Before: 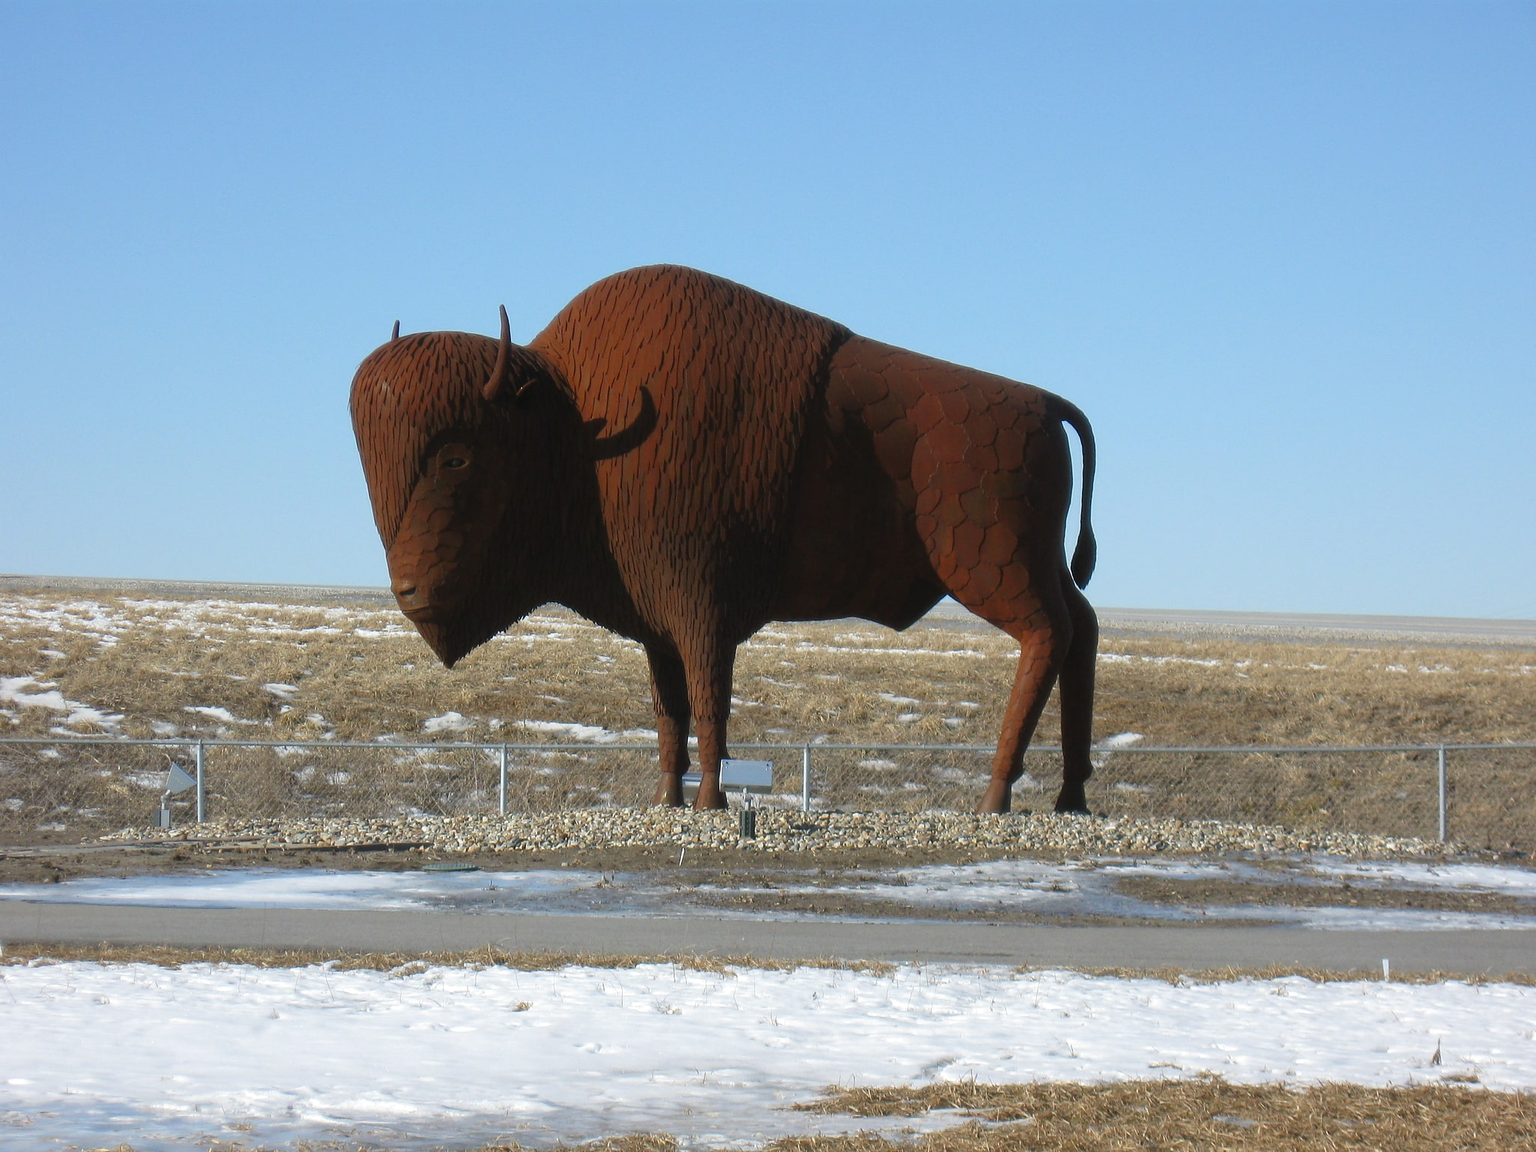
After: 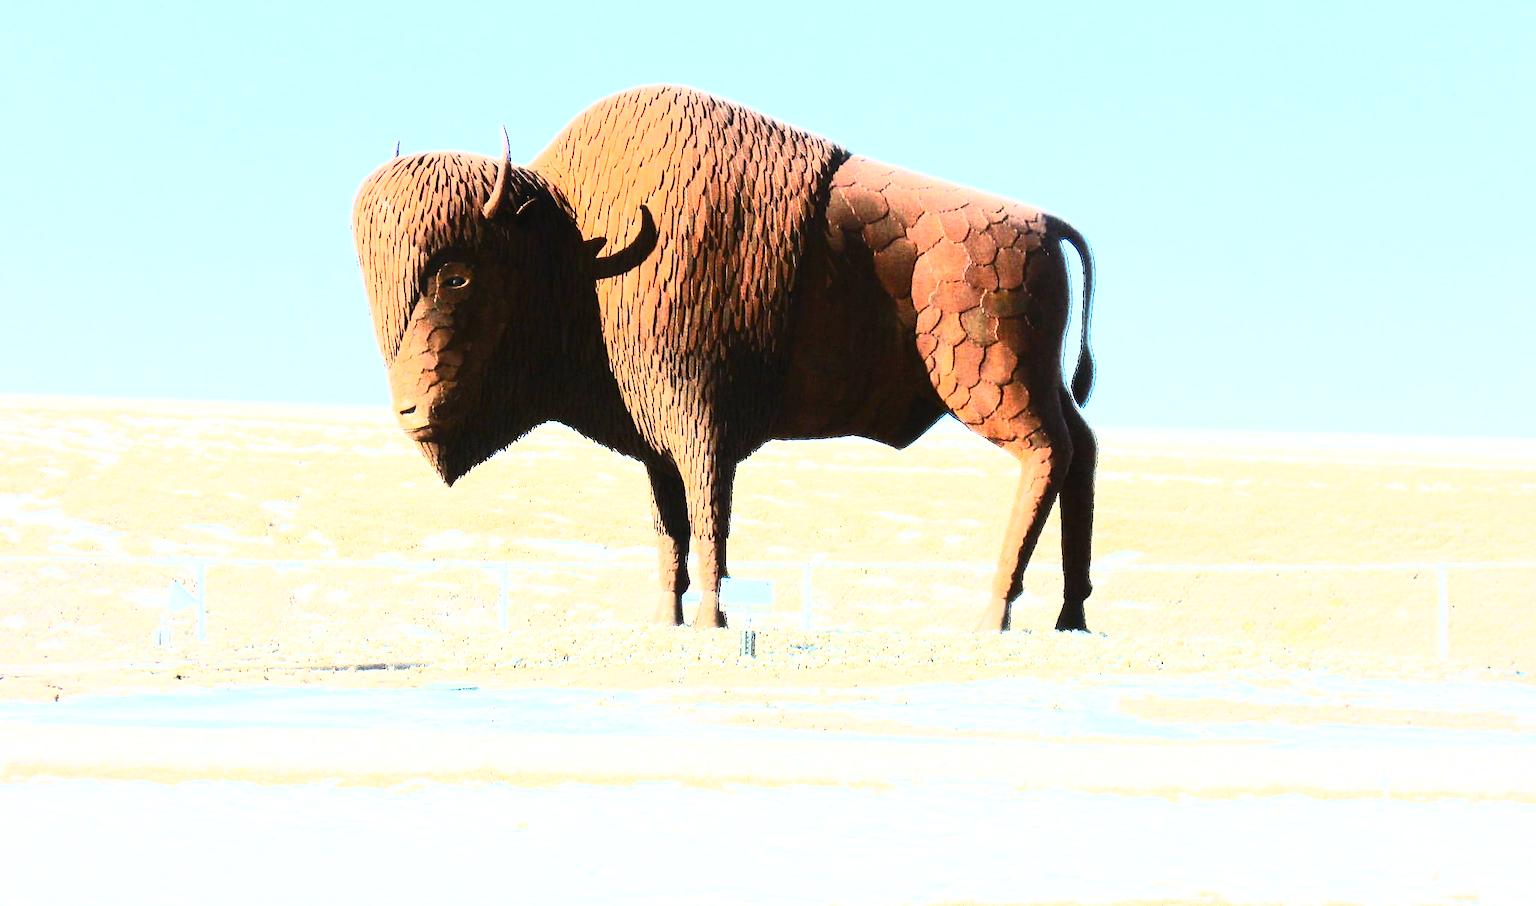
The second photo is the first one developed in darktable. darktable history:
crop and rotate: top 15.774%, bottom 5.506%
color balance rgb: perceptual saturation grading › global saturation 20%, perceptual saturation grading › highlights -50%, perceptual saturation grading › shadows 30%
exposure: black level correction 0.001, exposure 1.735 EV, compensate highlight preservation false
contrast brightness saturation: contrast 0.62, brightness 0.34, saturation 0.14
rgb curve: curves: ch0 [(0, 0) (0.21, 0.15) (0.24, 0.21) (0.5, 0.75) (0.75, 0.96) (0.89, 0.99) (1, 1)]; ch1 [(0, 0.02) (0.21, 0.13) (0.25, 0.2) (0.5, 0.67) (0.75, 0.9) (0.89, 0.97) (1, 1)]; ch2 [(0, 0.02) (0.21, 0.13) (0.25, 0.2) (0.5, 0.67) (0.75, 0.9) (0.89, 0.97) (1, 1)], compensate middle gray true
